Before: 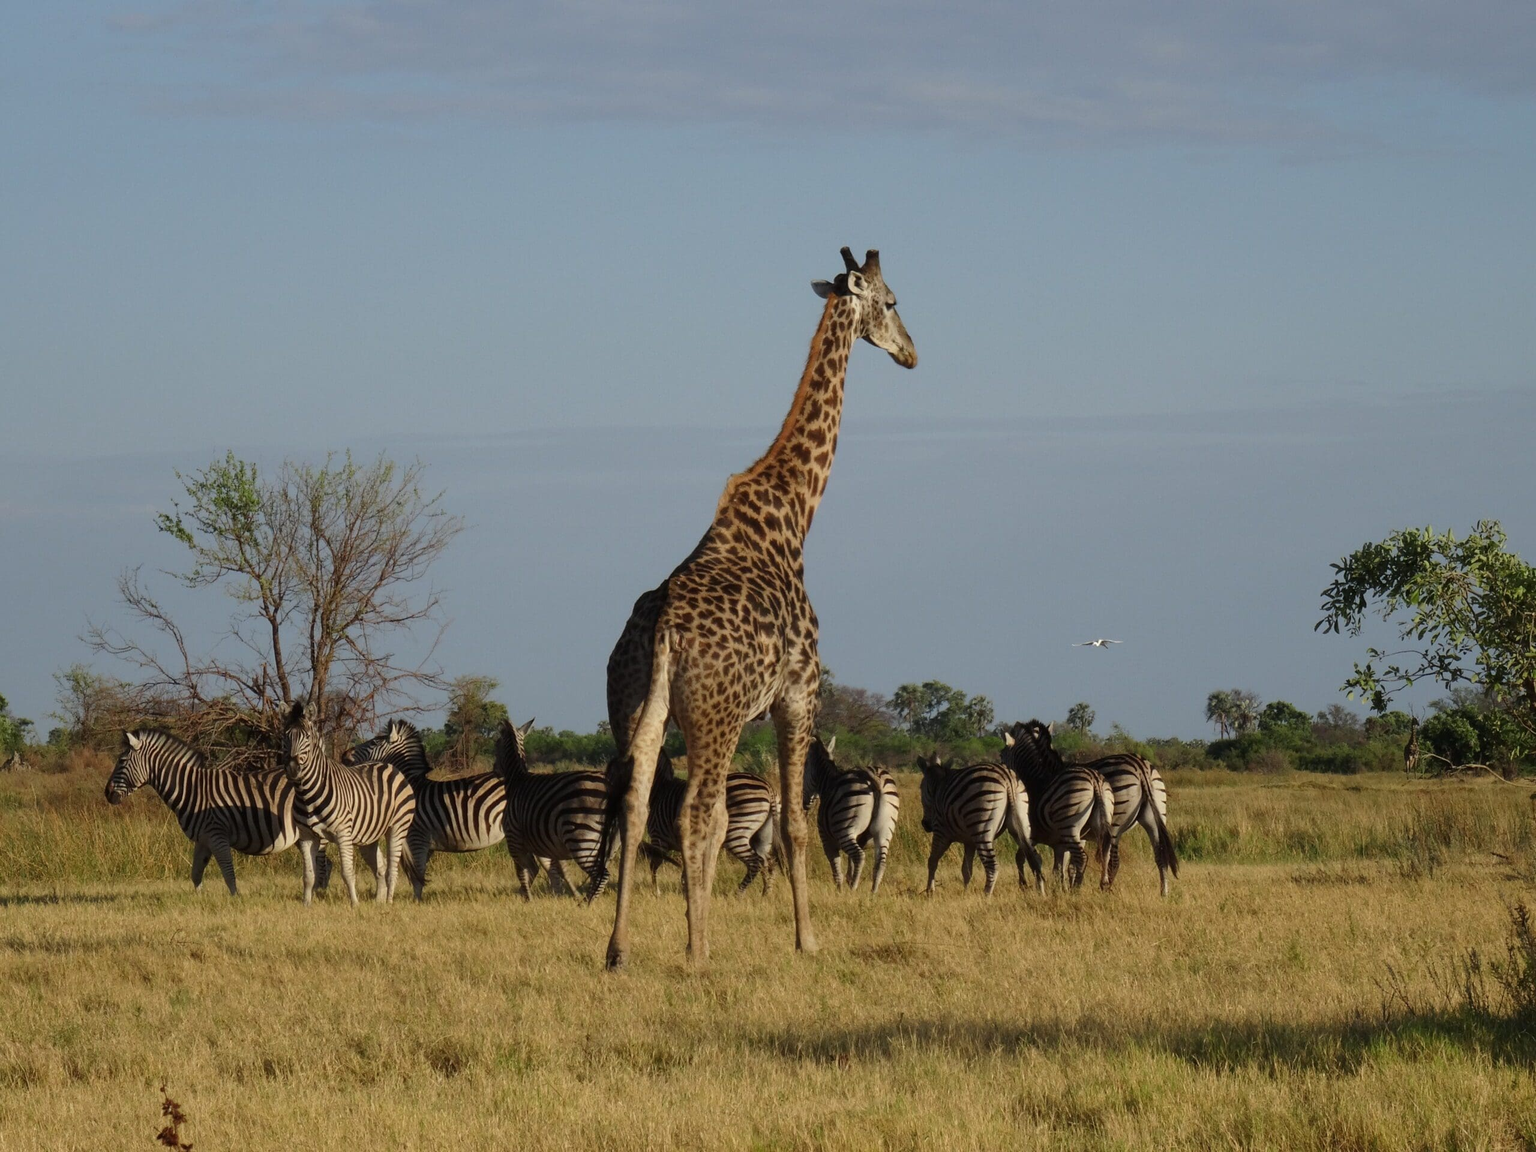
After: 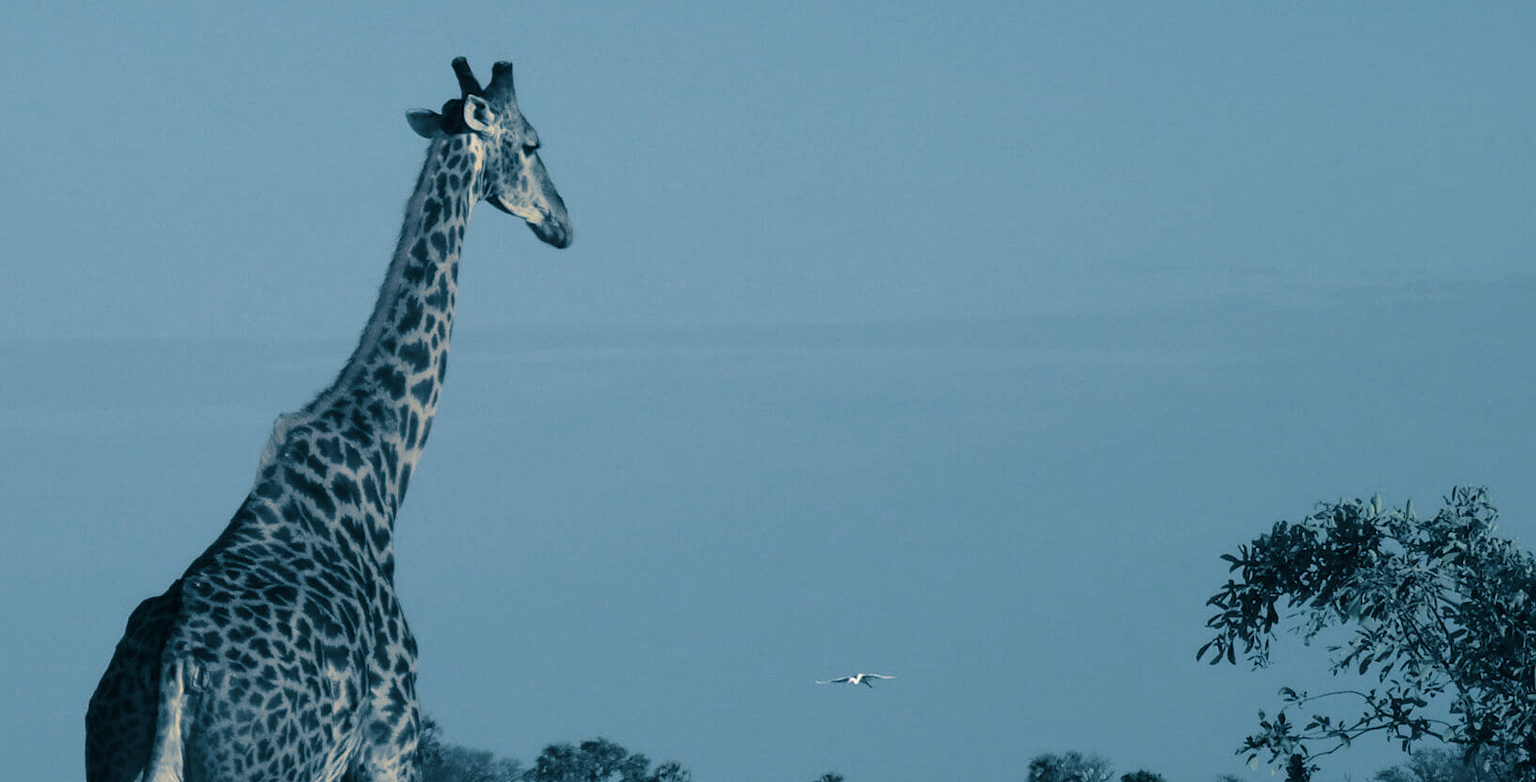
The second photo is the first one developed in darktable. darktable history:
crop: left 36.005%, top 18.293%, right 0.31%, bottom 38.444%
split-toning: shadows › hue 212.4°, balance -70
